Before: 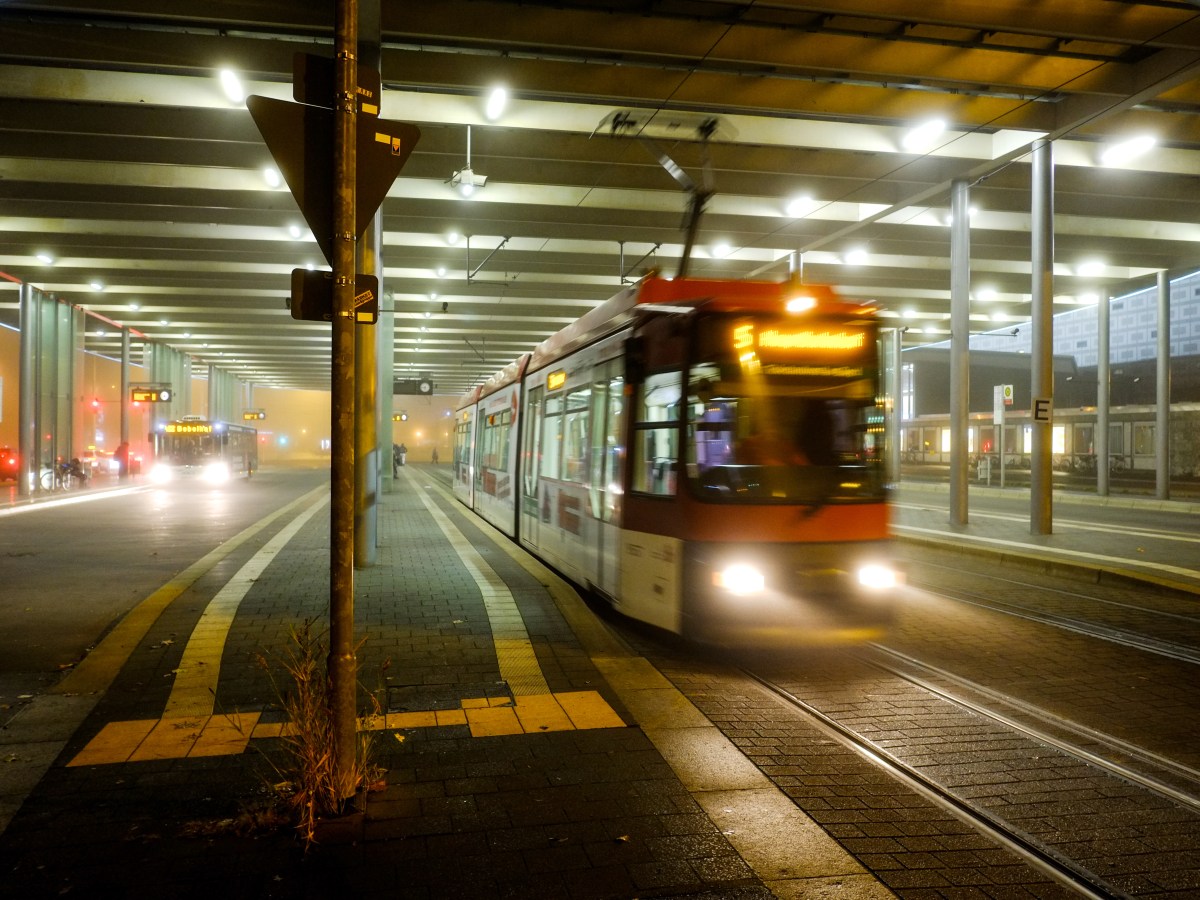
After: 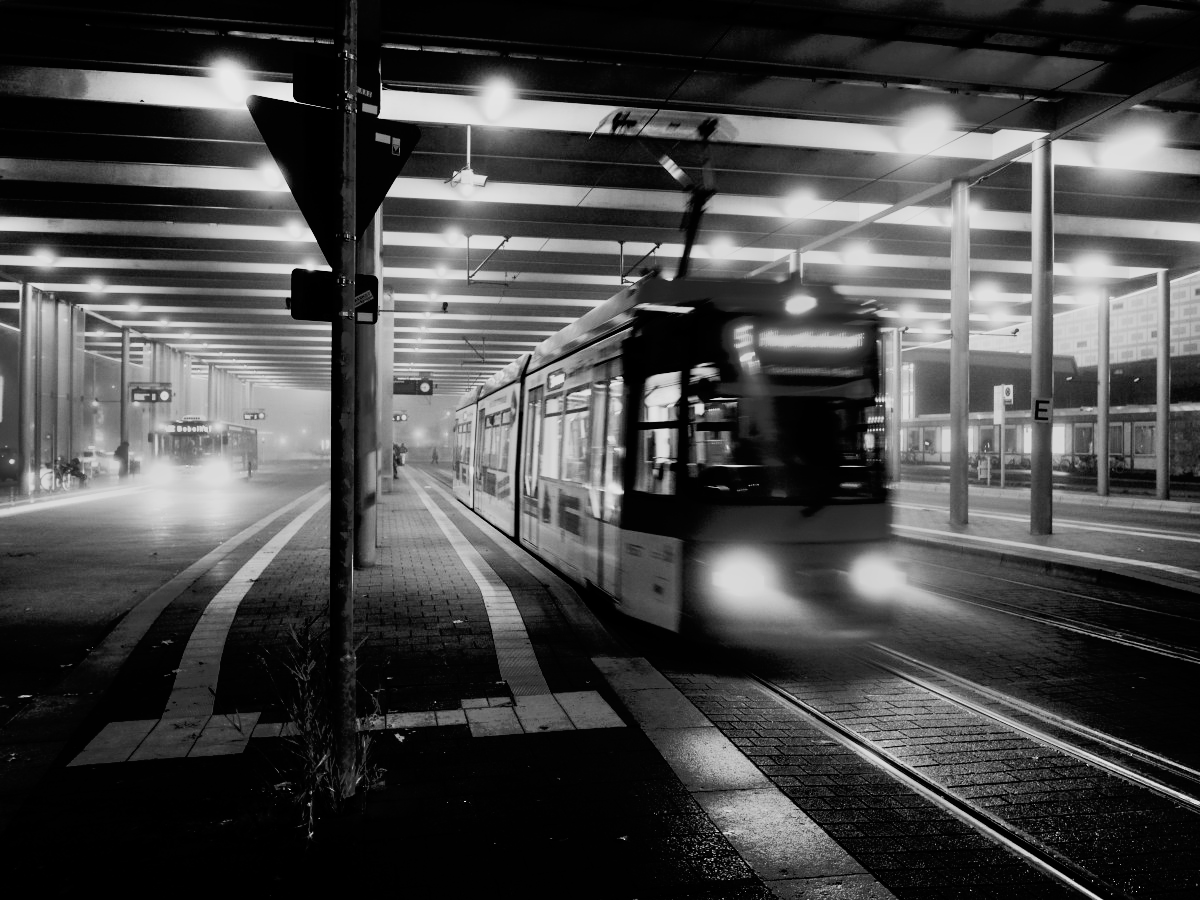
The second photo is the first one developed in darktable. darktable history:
shadows and highlights: shadows 52.34, highlights -28.23, soften with gaussian
sigmoid: contrast 1.69, skew -0.23, preserve hue 0%, red attenuation 0.1, red rotation 0.035, green attenuation 0.1, green rotation -0.017, blue attenuation 0.15, blue rotation -0.052, base primaries Rec2020
tone curve: curves: ch0 [(0, 0) (0.118, 0.034) (0.182, 0.124) (0.265, 0.214) (0.504, 0.508) (0.783, 0.825) (1, 1)], color space Lab, linked channels, preserve colors none
color correction: highlights a* 19.5, highlights b* -11.53, saturation 1.69
monochrome: a 0, b 0, size 0.5, highlights 0.57
